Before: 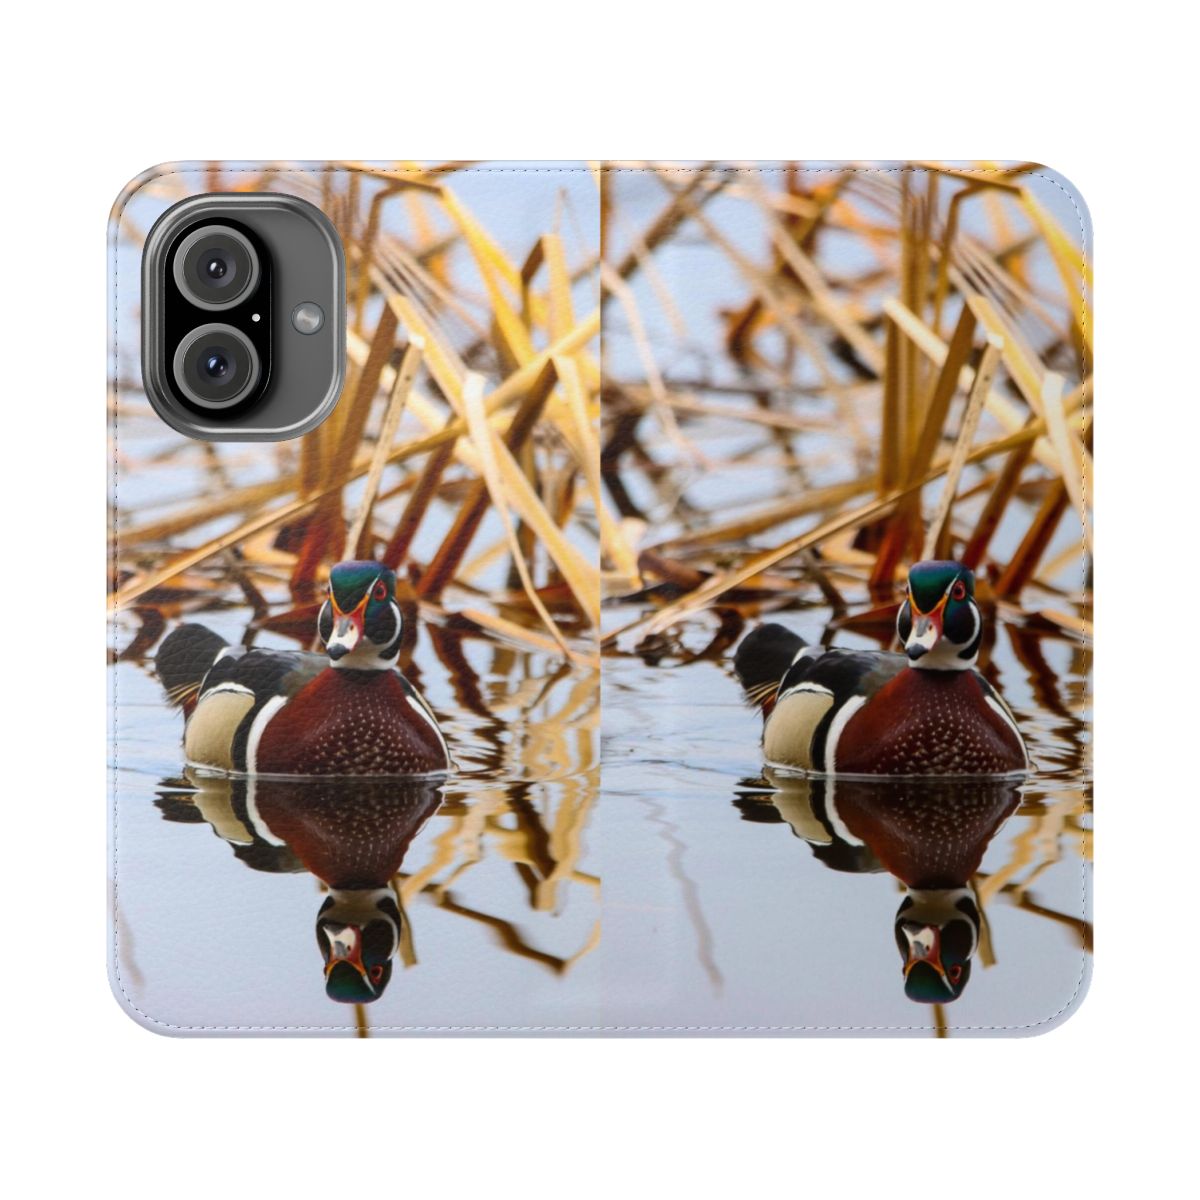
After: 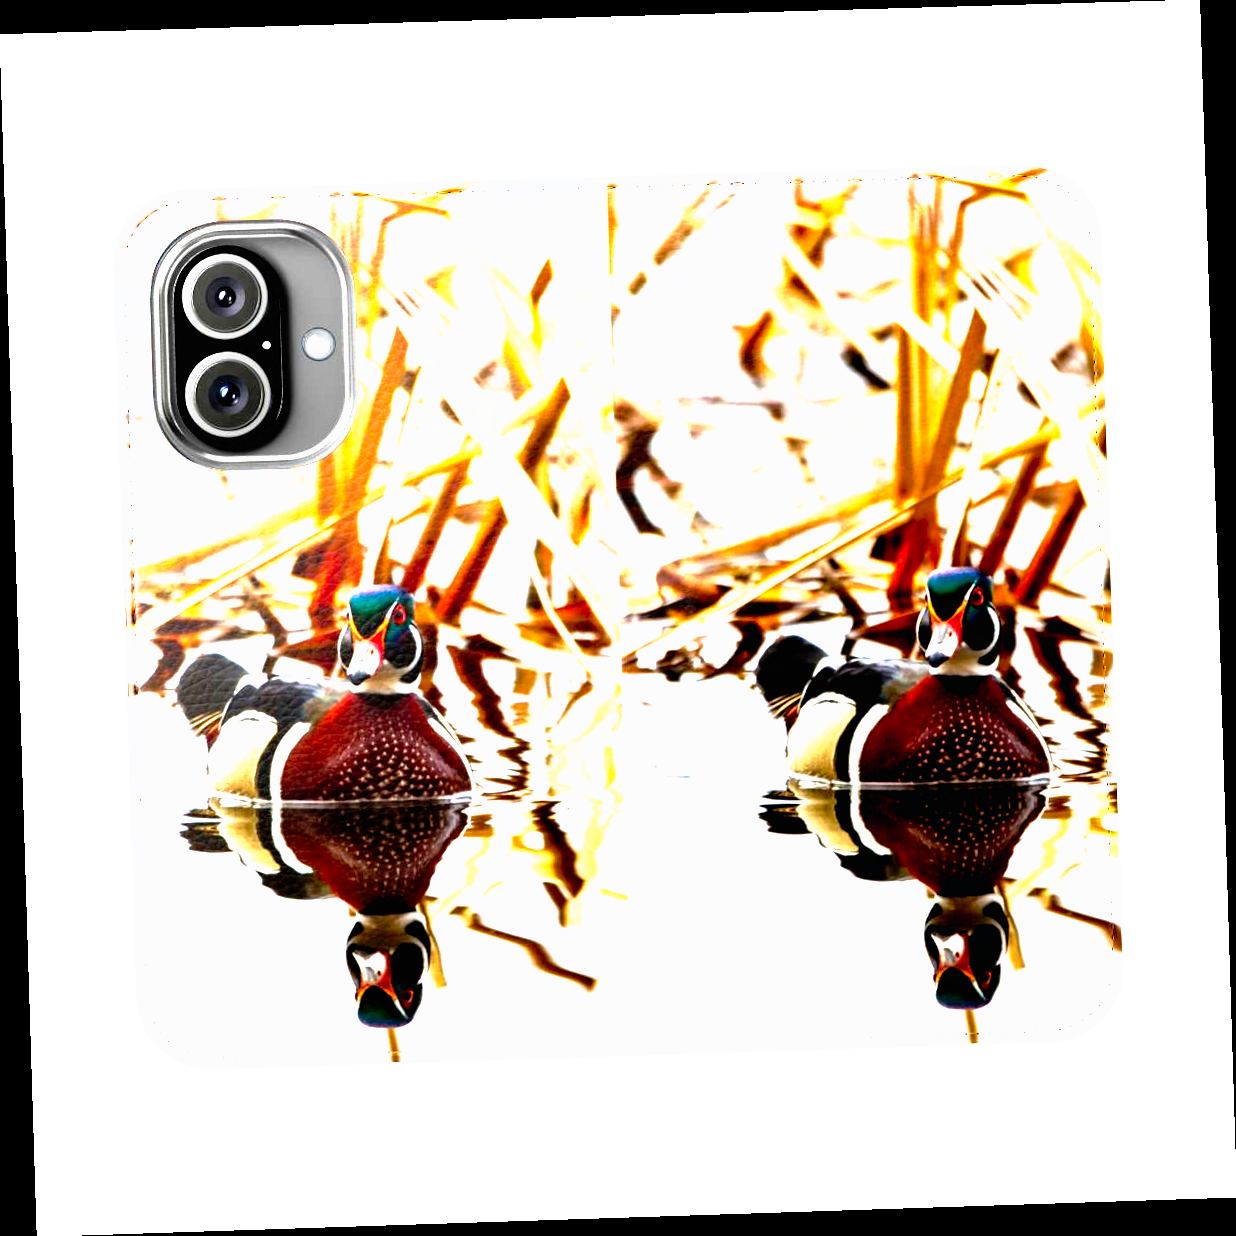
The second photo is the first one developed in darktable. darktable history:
rotate and perspective: rotation -1.77°, lens shift (horizontal) 0.004, automatic cropping off
tone curve: curves: ch0 [(0, 0) (0.003, 0.01) (0.011, 0.011) (0.025, 0.008) (0.044, 0.007) (0.069, 0.006) (0.1, 0.005) (0.136, 0.015) (0.177, 0.094) (0.224, 0.241) (0.277, 0.369) (0.335, 0.5) (0.399, 0.648) (0.468, 0.811) (0.543, 0.975) (0.623, 0.989) (0.709, 0.989) (0.801, 0.99) (0.898, 0.99) (1, 1)], preserve colors none
